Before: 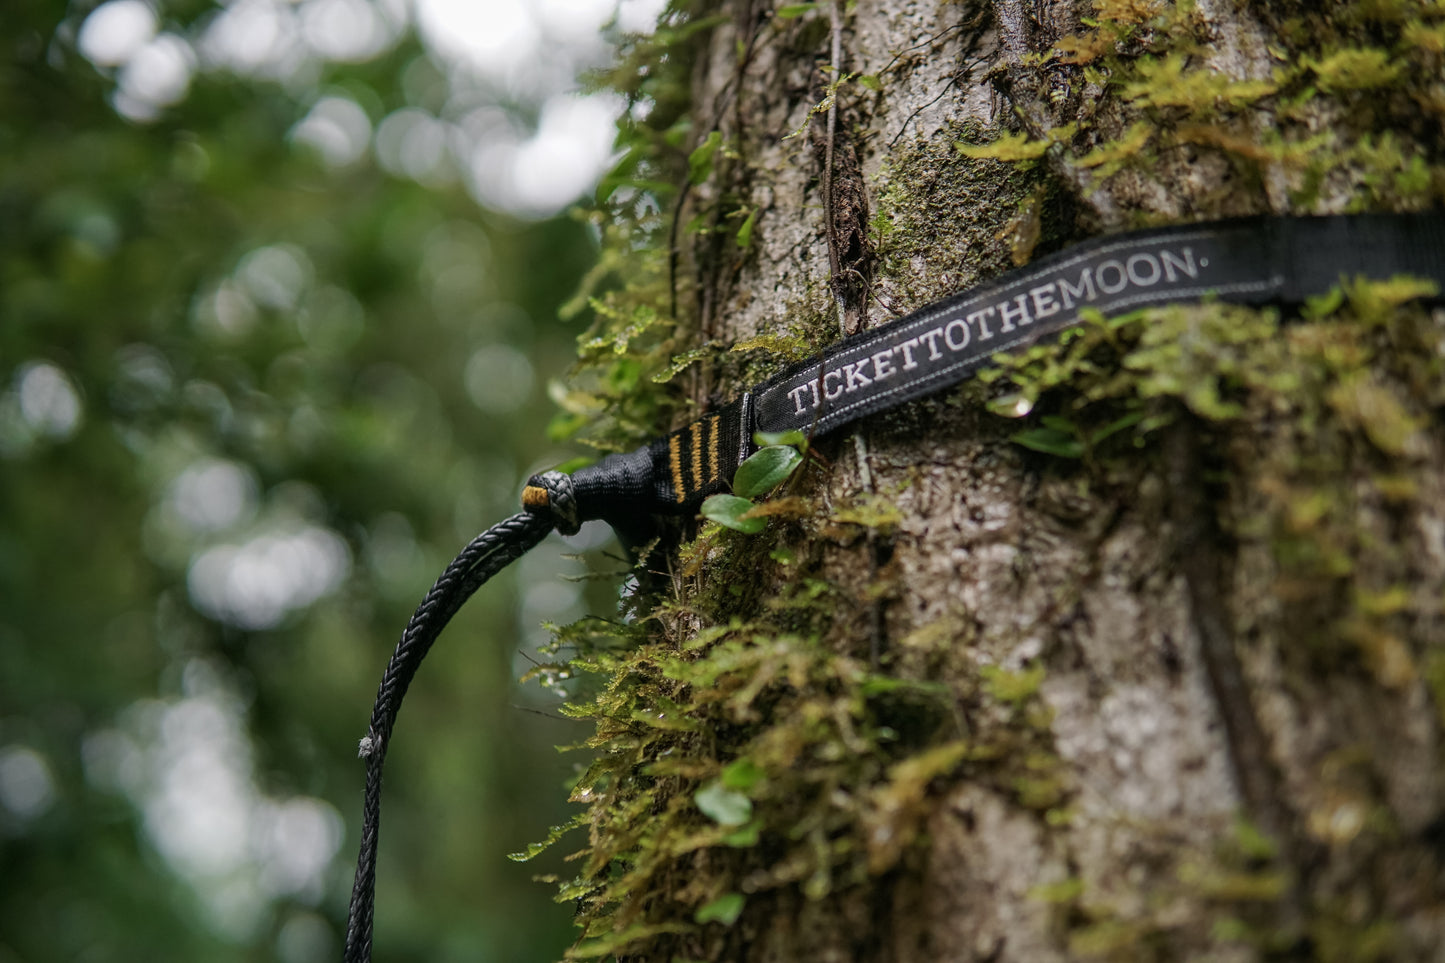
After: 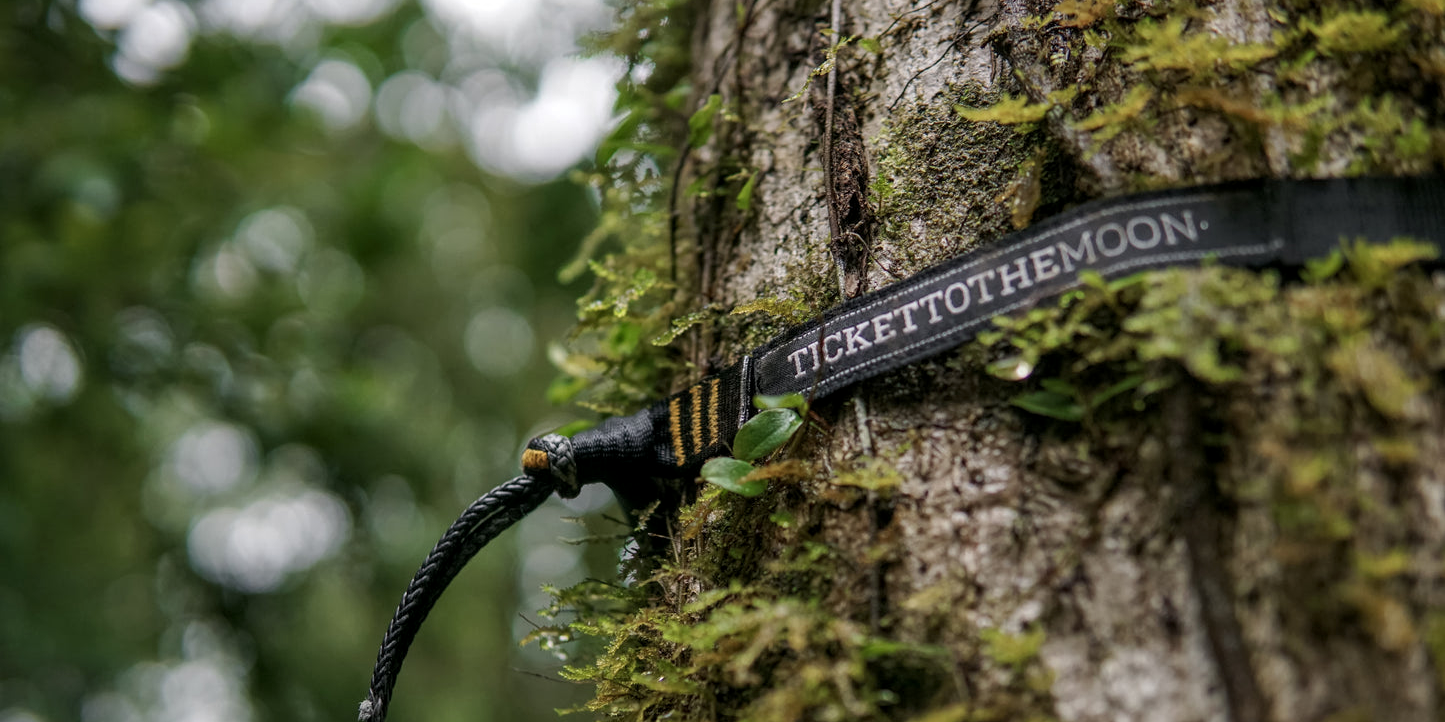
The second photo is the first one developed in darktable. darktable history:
crop: top 3.857%, bottom 21.132%
local contrast: highlights 100%, shadows 100%, detail 120%, midtone range 0.2
